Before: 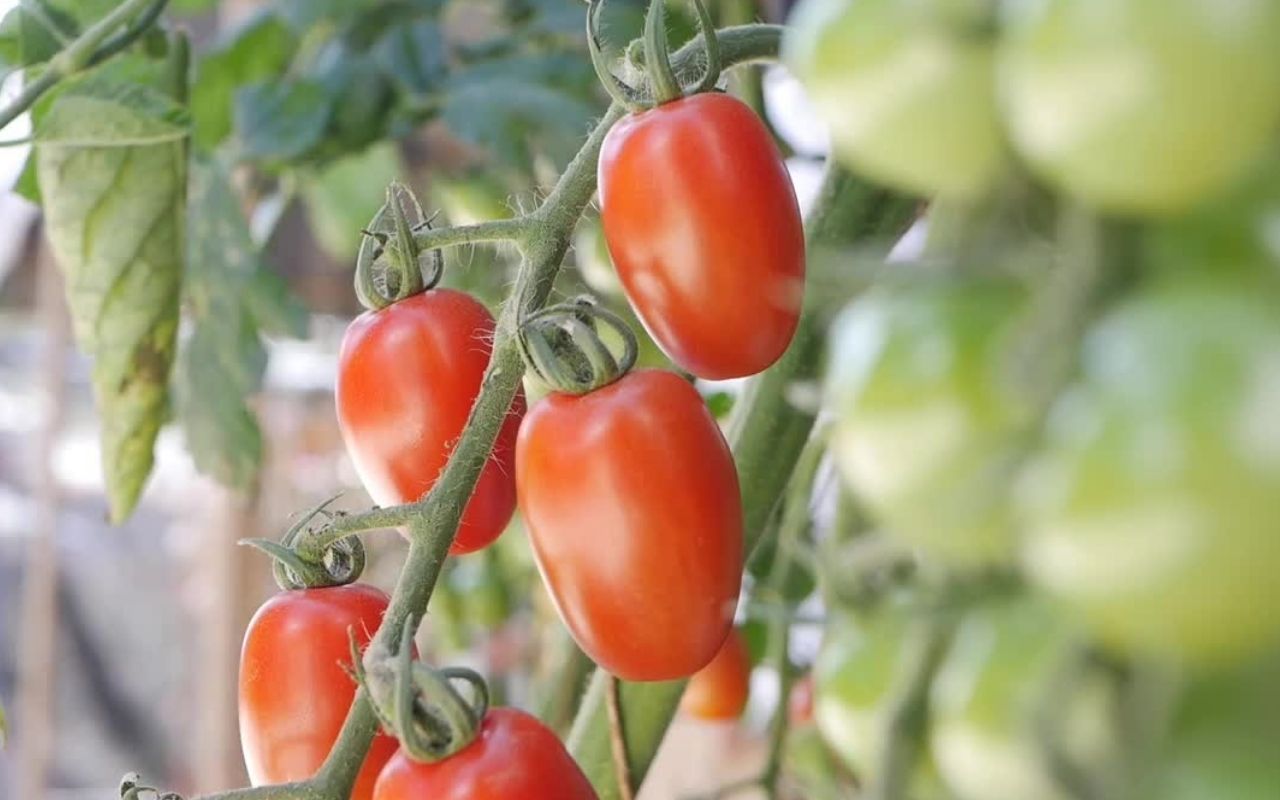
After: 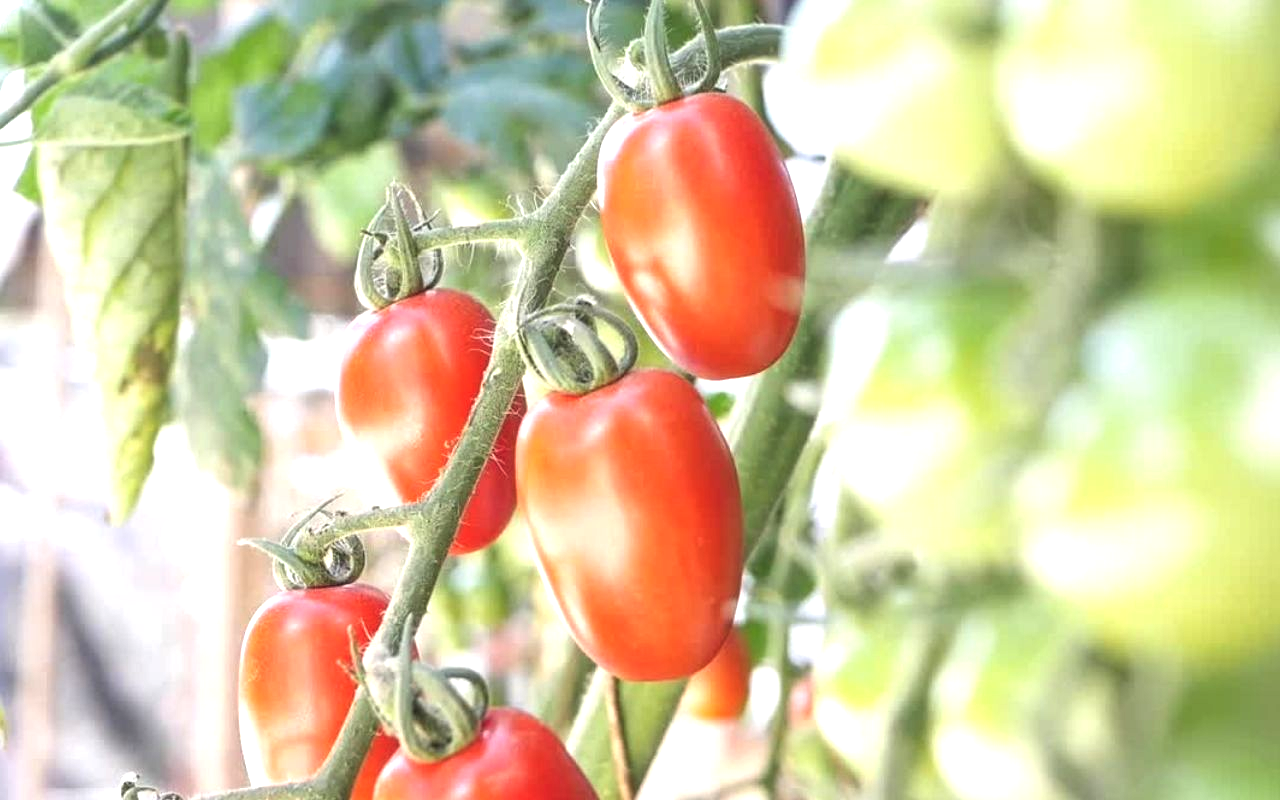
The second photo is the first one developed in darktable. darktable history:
local contrast: shadows 90%, midtone range 0.496
exposure: black level correction -0.006, exposure 1 EV, compensate highlight preservation false
